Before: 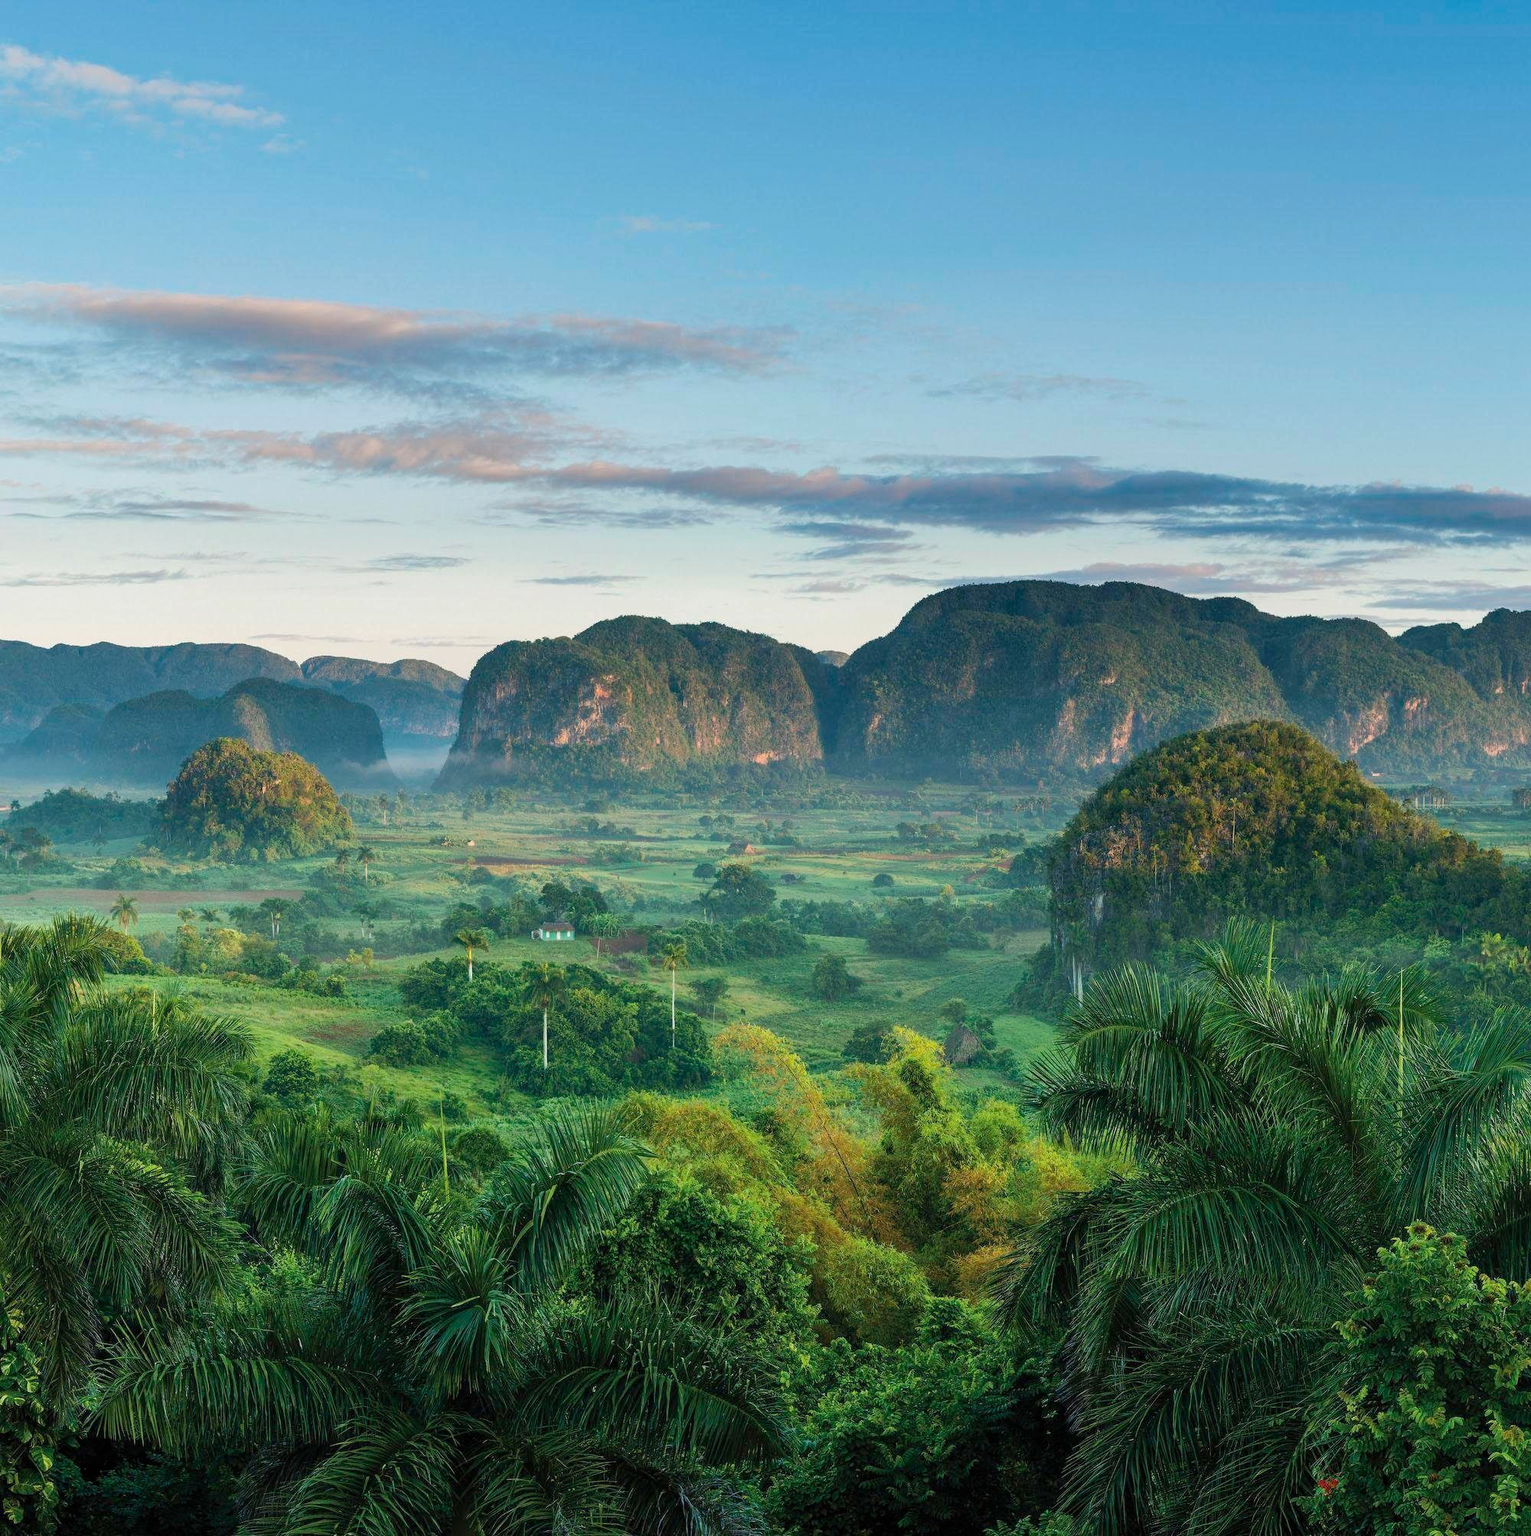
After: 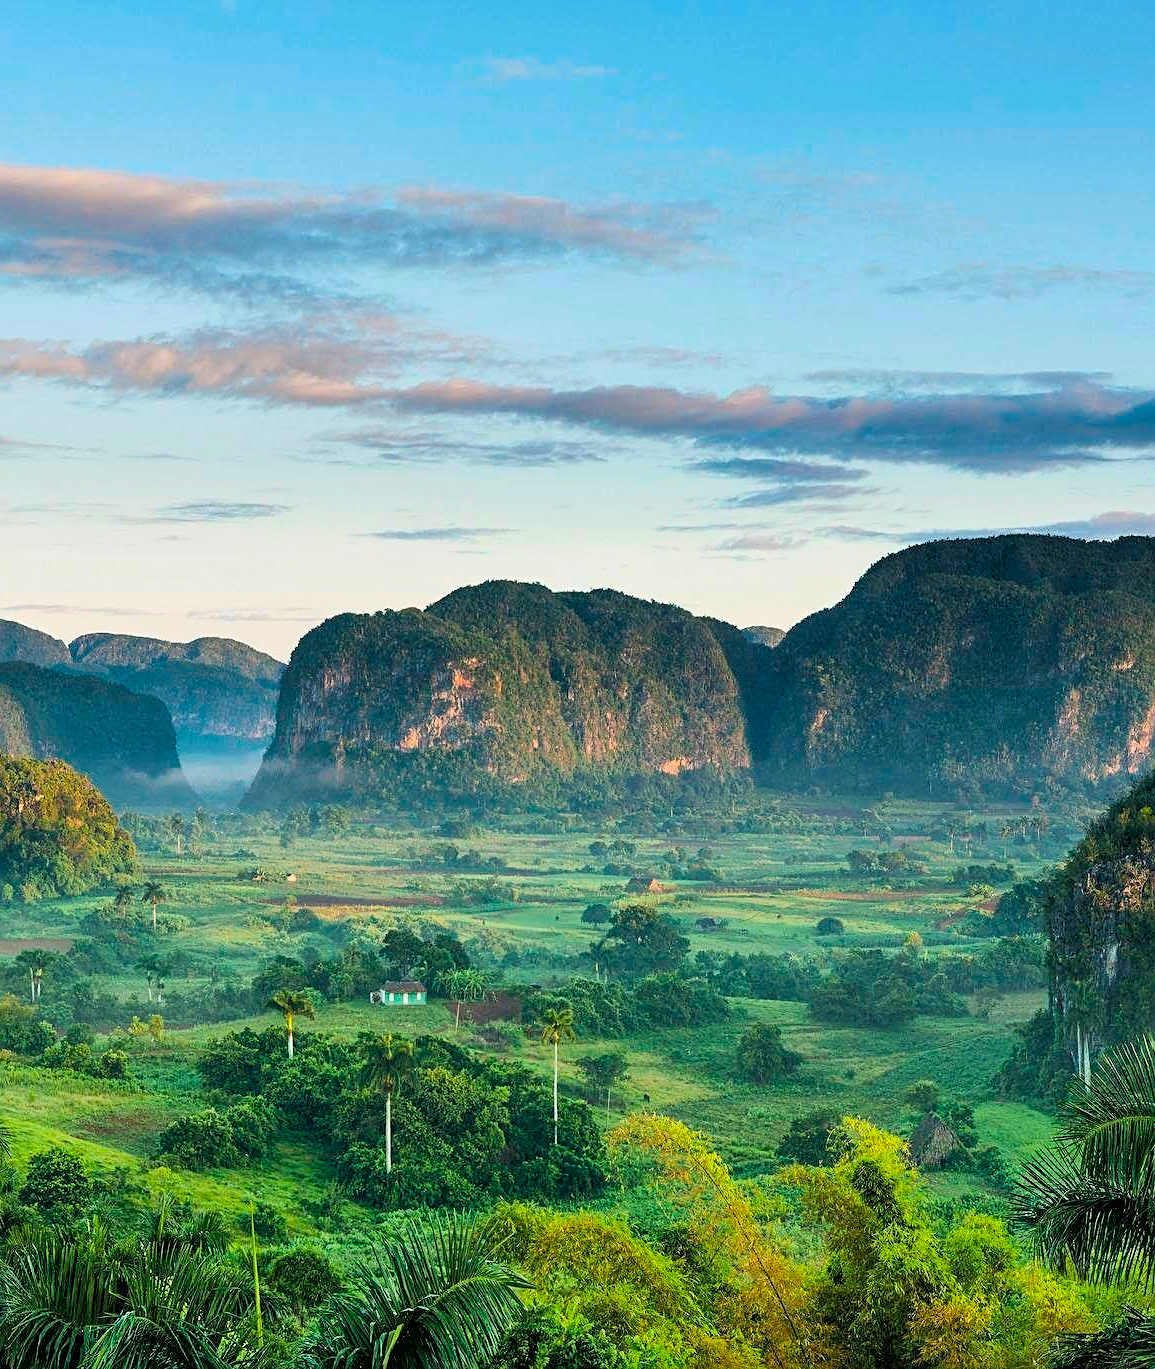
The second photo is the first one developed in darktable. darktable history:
tone equalizer: on, module defaults
shadows and highlights: shadows 37.27, highlights -28.18, soften with gaussian
contrast brightness saturation: contrast 0.08, saturation 0.02
color balance rgb: perceptual saturation grading › global saturation 20%, global vibrance 20%
crop: left 16.202%, top 11.208%, right 26.045%, bottom 20.557%
sharpen: on, module defaults
tone curve: curves: ch0 [(0, 0) (0.118, 0.034) (0.182, 0.124) (0.265, 0.214) (0.504, 0.508) (0.783, 0.825) (1, 1)], color space Lab, linked channels, preserve colors none
